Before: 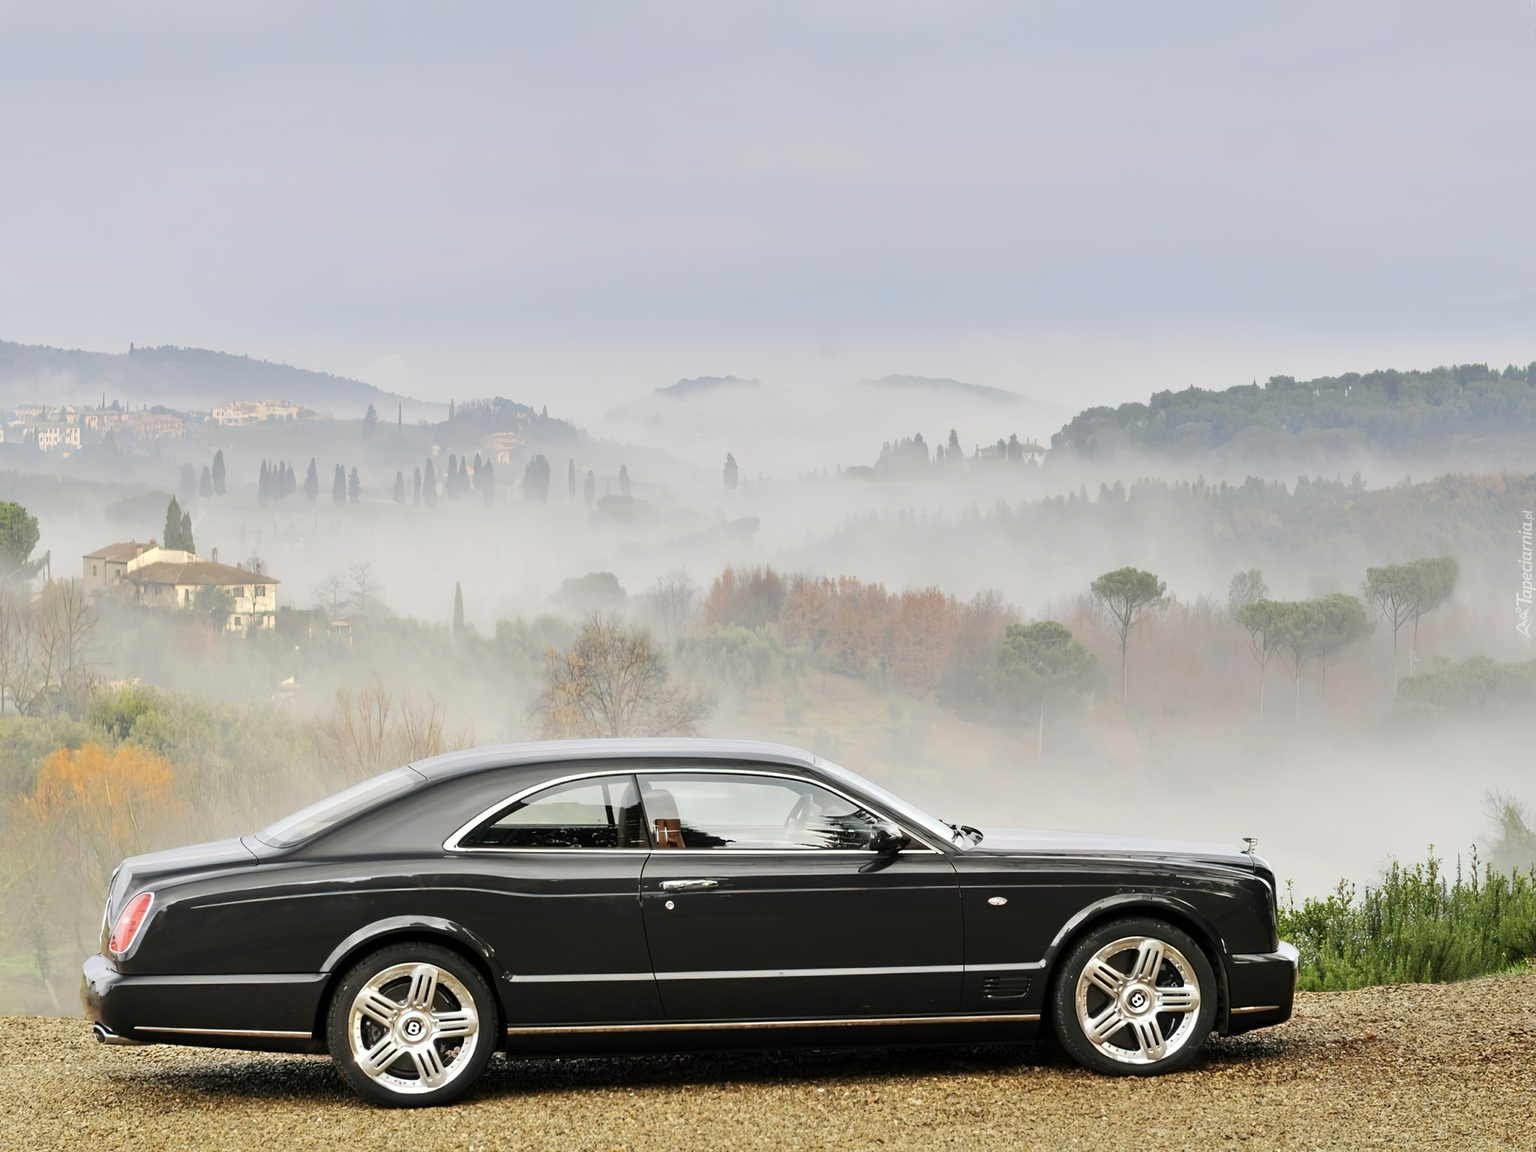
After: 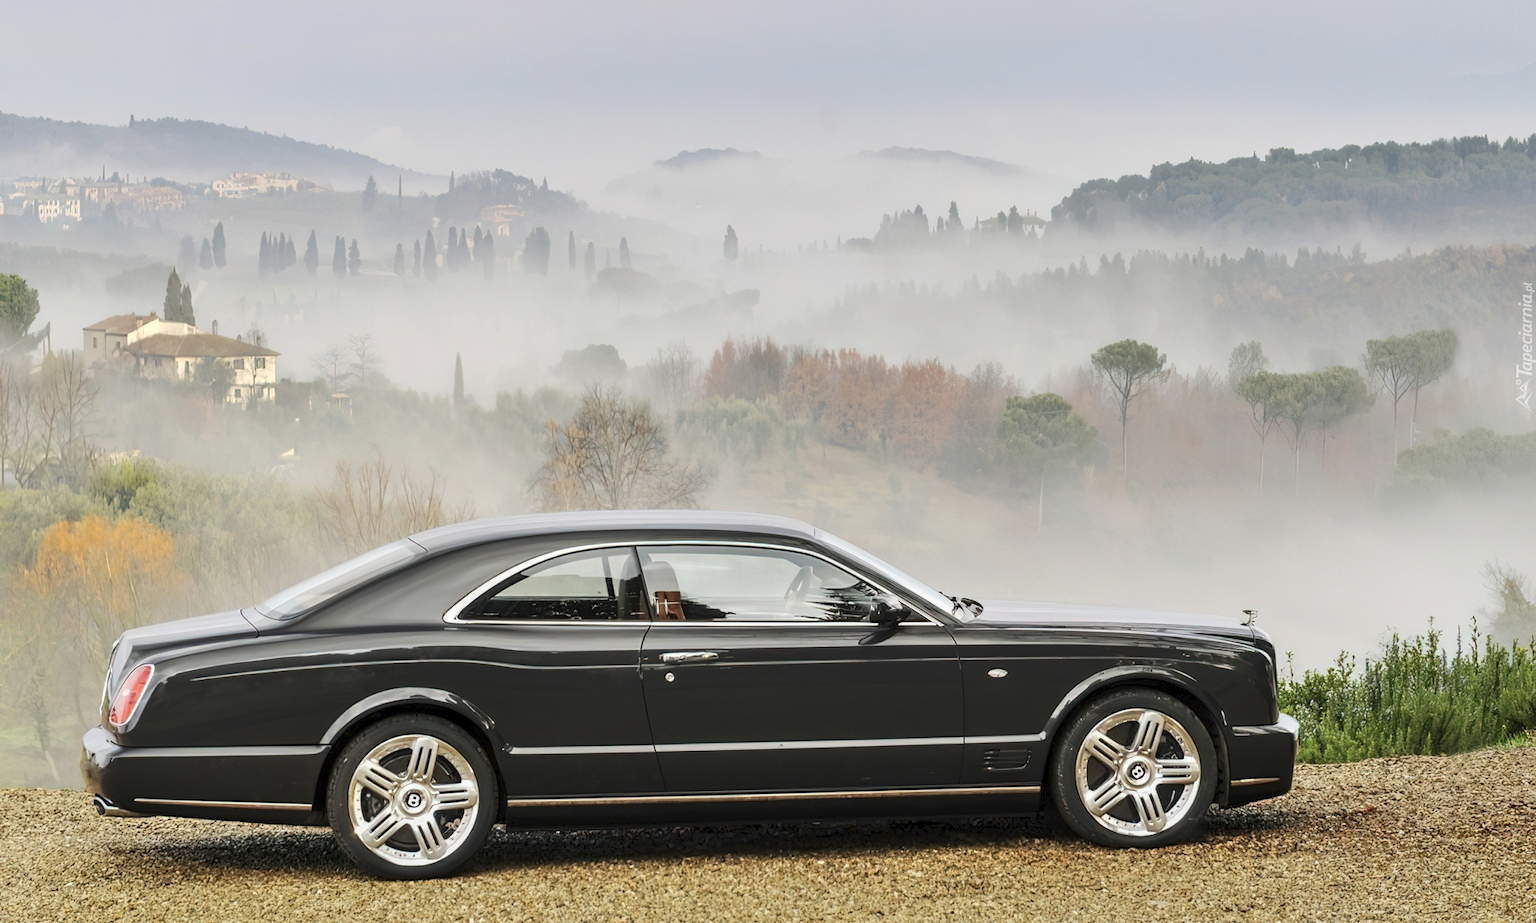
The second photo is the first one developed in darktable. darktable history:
tone curve: curves: ch0 [(0, 0) (0.003, 0.04) (0.011, 0.053) (0.025, 0.077) (0.044, 0.104) (0.069, 0.127) (0.1, 0.15) (0.136, 0.177) (0.177, 0.215) (0.224, 0.254) (0.277, 0.3) (0.335, 0.355) (0.399, 0.41) (0.468, 0.477) (0.543, 0.554) (0.623, 0.636) (0.709, 0.72) (0.801, 0.804) (0.898, 0.892) (1, 1)], preserve colors none
local contrast: on, module defaults
crop and rotate: top 19.848%
